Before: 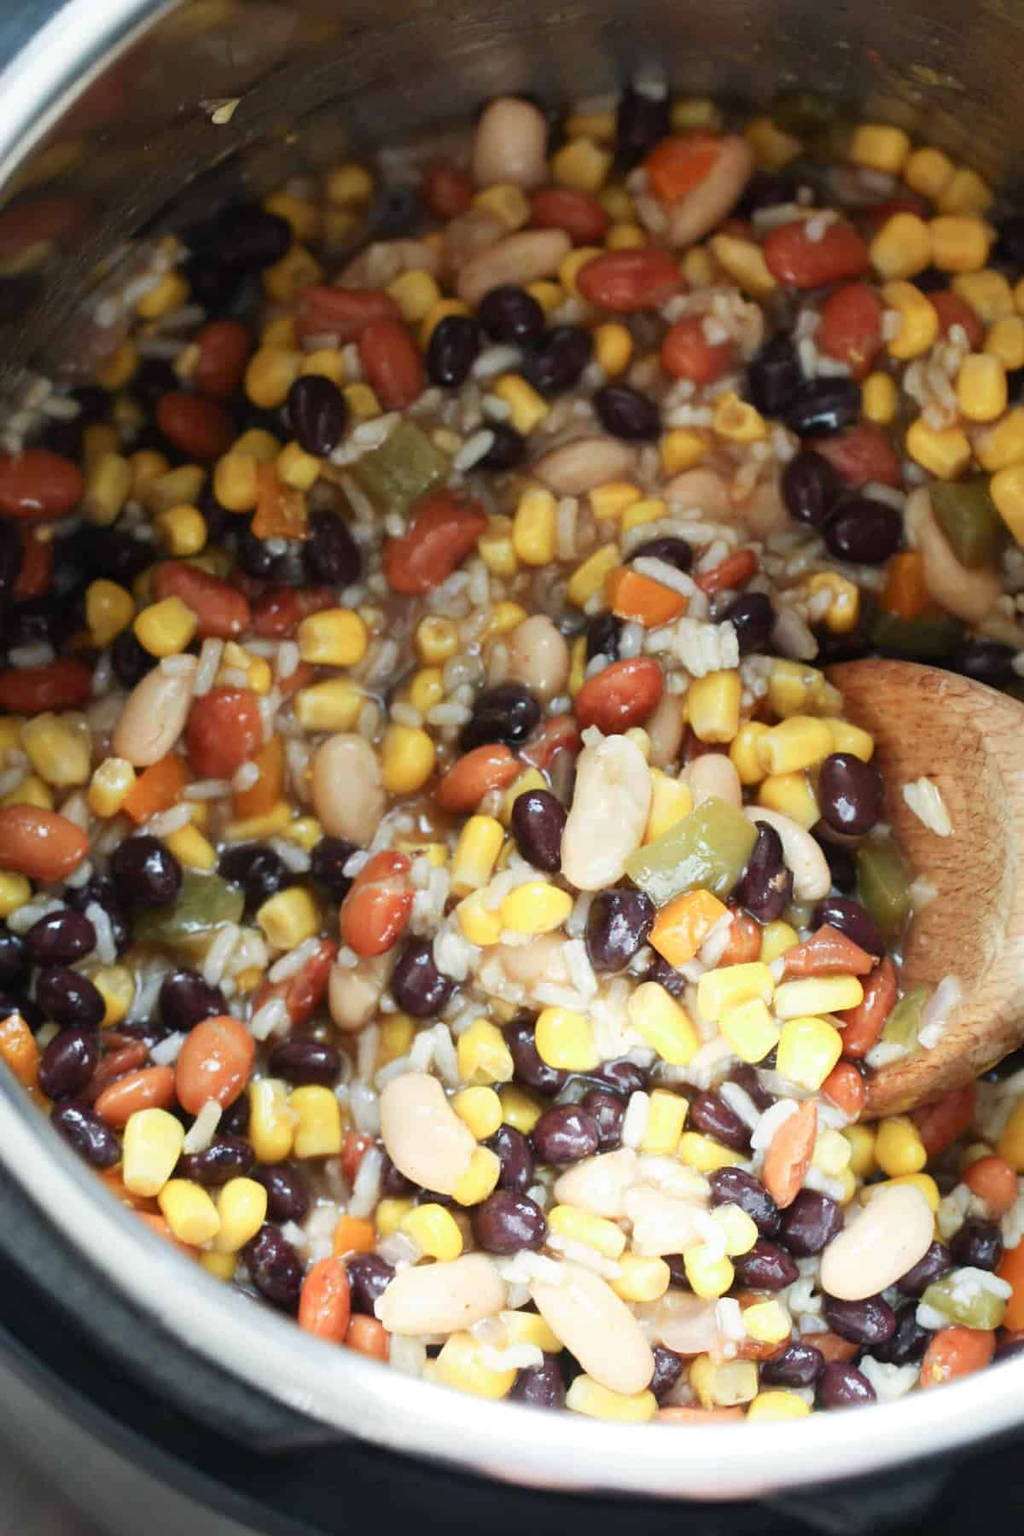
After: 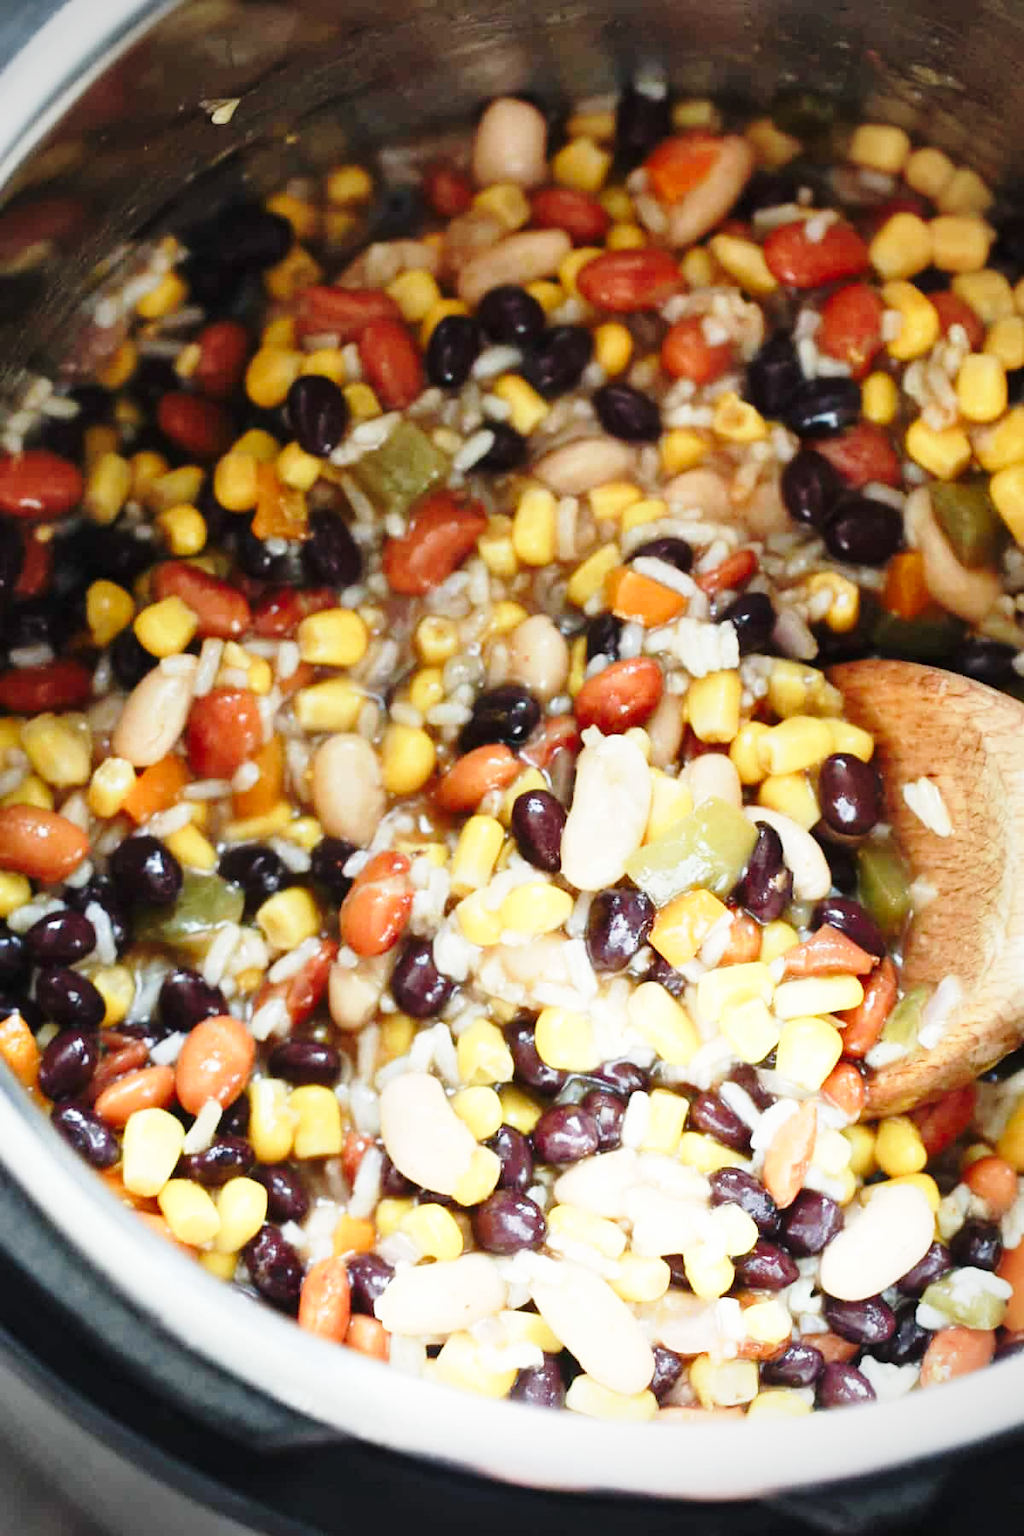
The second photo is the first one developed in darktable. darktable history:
shadows and highlights: shadows 37.27, highlights -28.18, soften with gaussian
base curve: curves: ch0 [(0, 0) (0.028, 0.03) (0.121, 0.232) (0.46, 0.748) (0.859, 0.968) (1, 1)], preserve colors none
vignetting: unbound false
